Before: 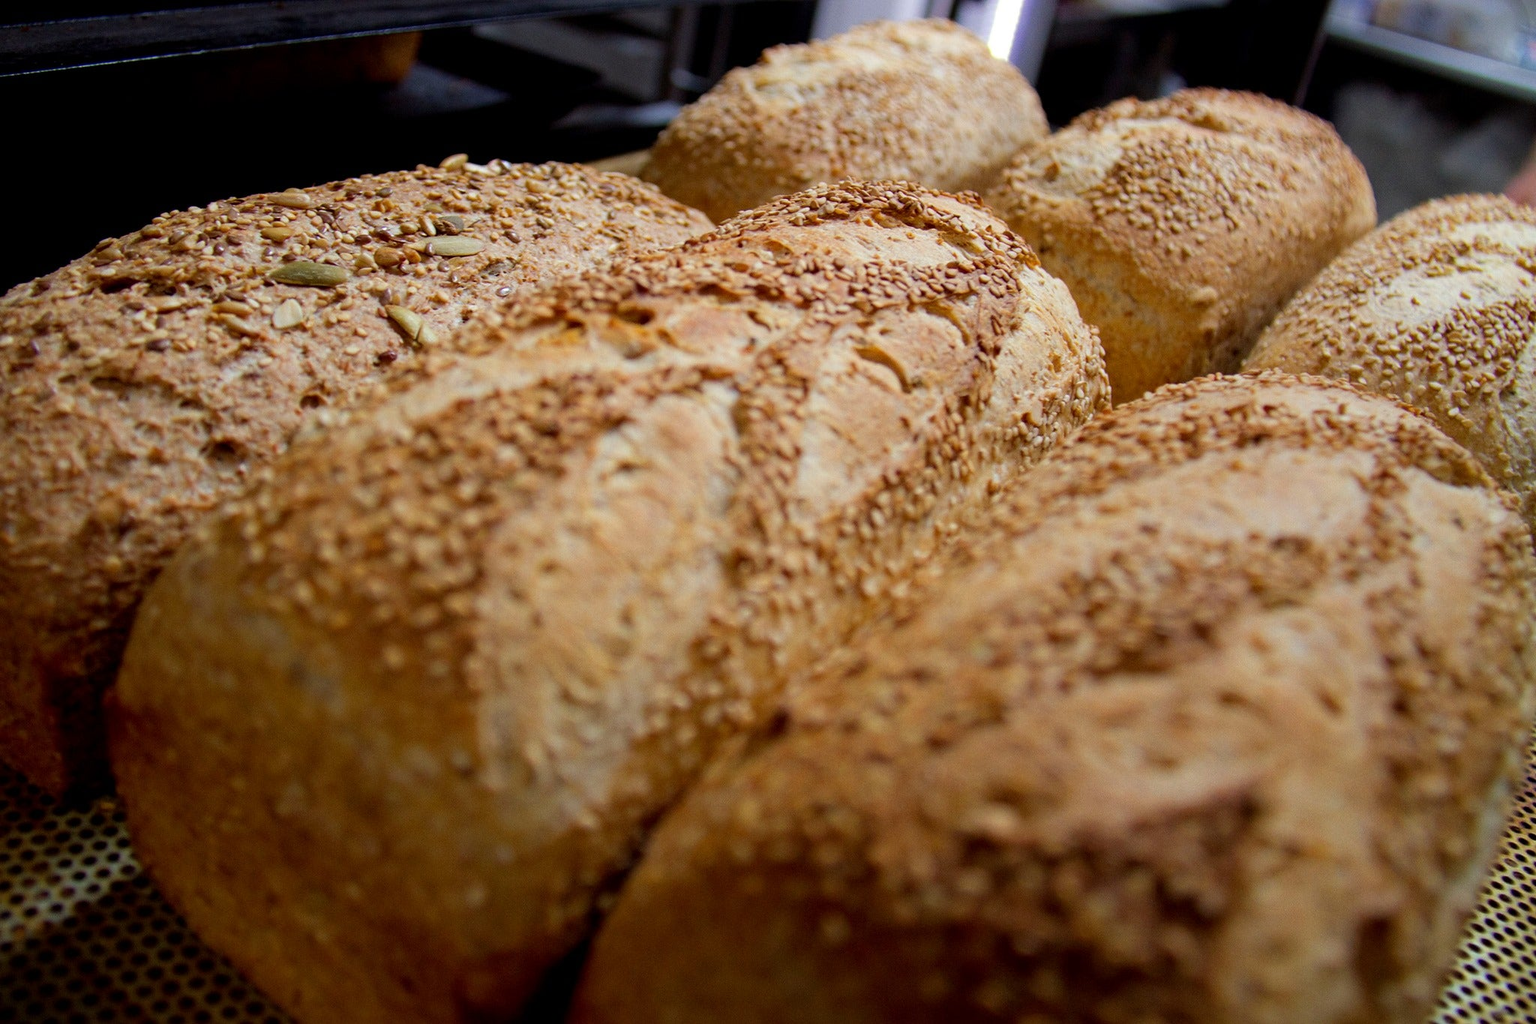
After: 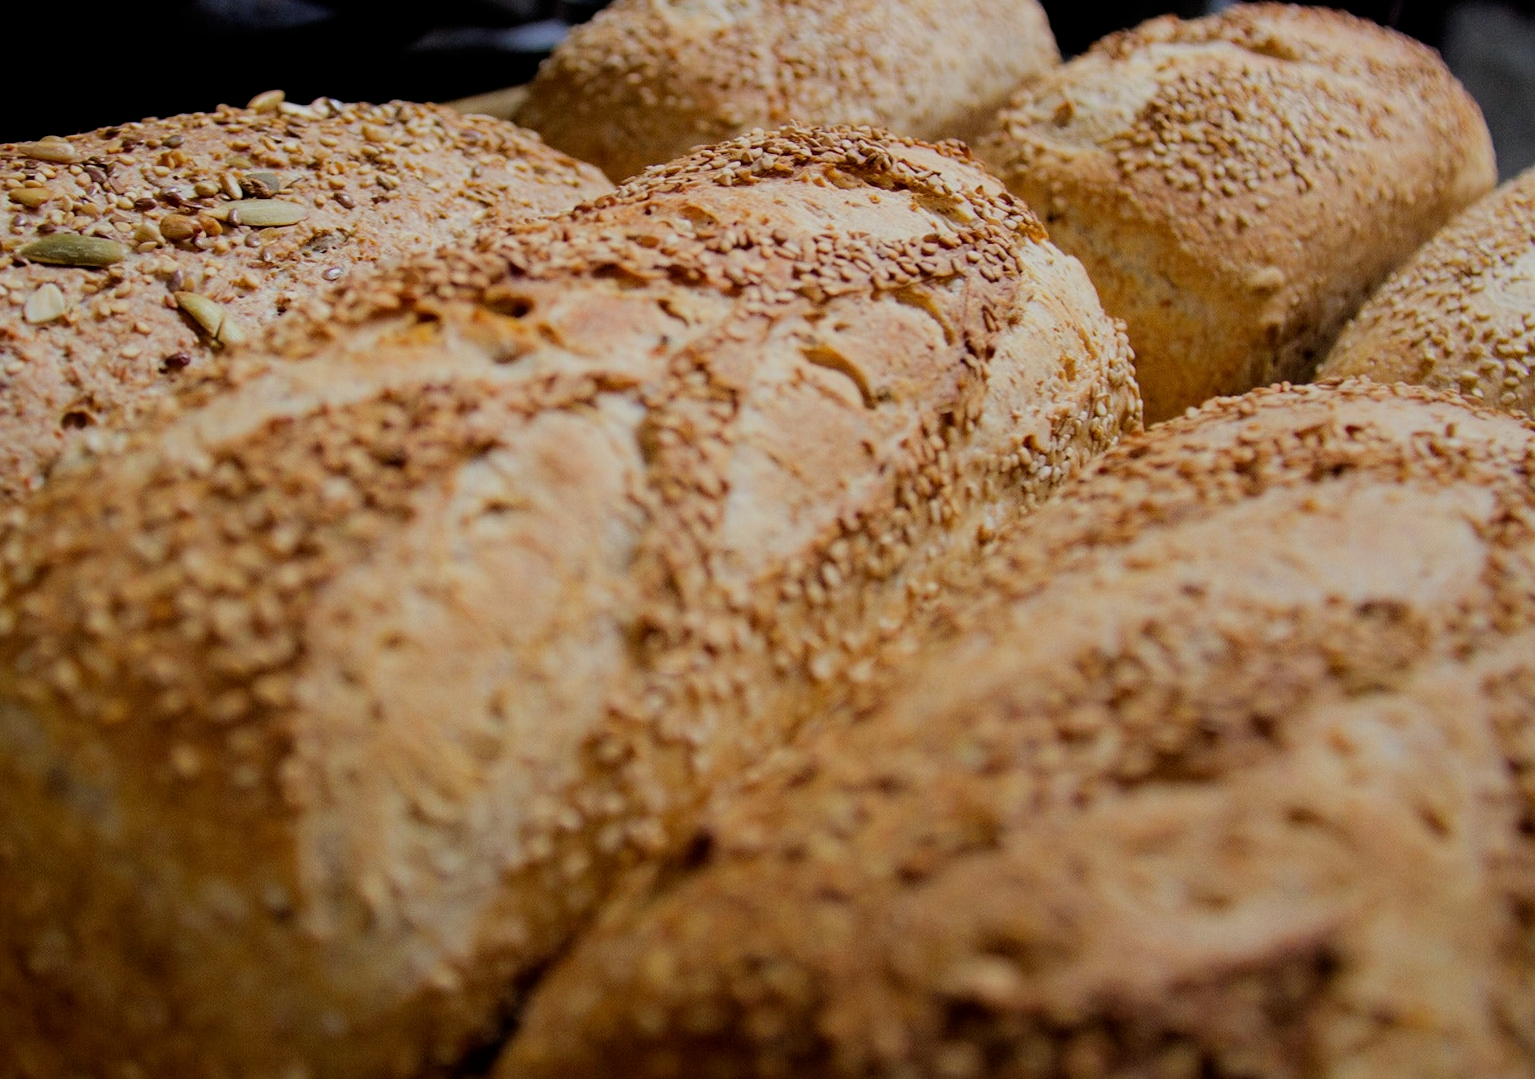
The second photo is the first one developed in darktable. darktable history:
crop: left 16.573%, top 8.482%, right 8.437%, bottom 12.409%
filmic rgb: black relative exposure -7.65 EV, white relative exposure 4.56 EV, hardness 3.61, contrast 1.056
